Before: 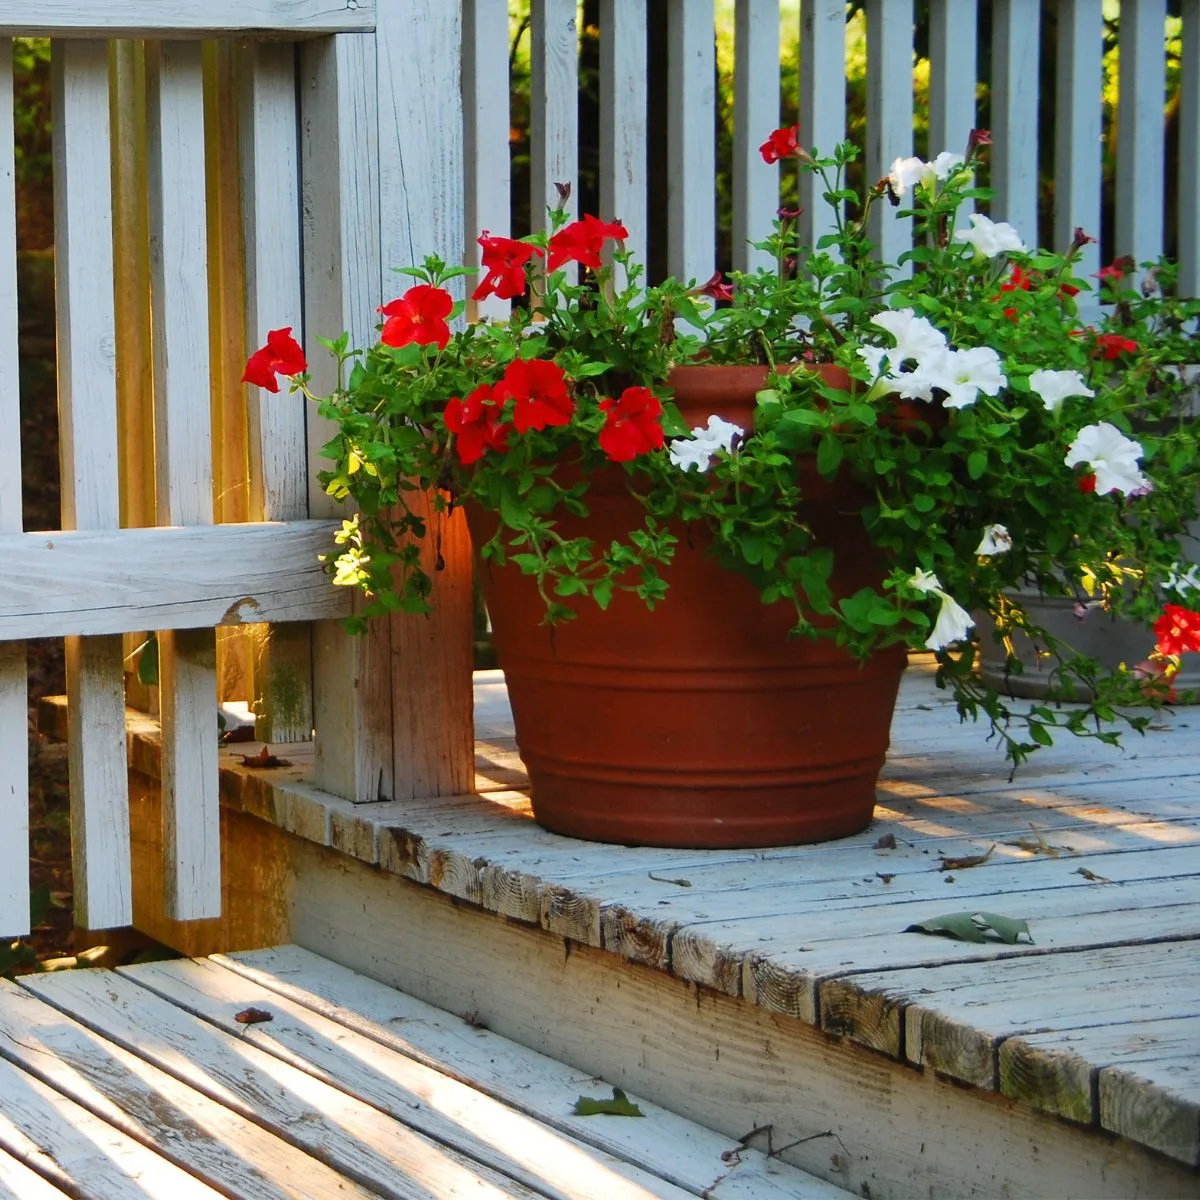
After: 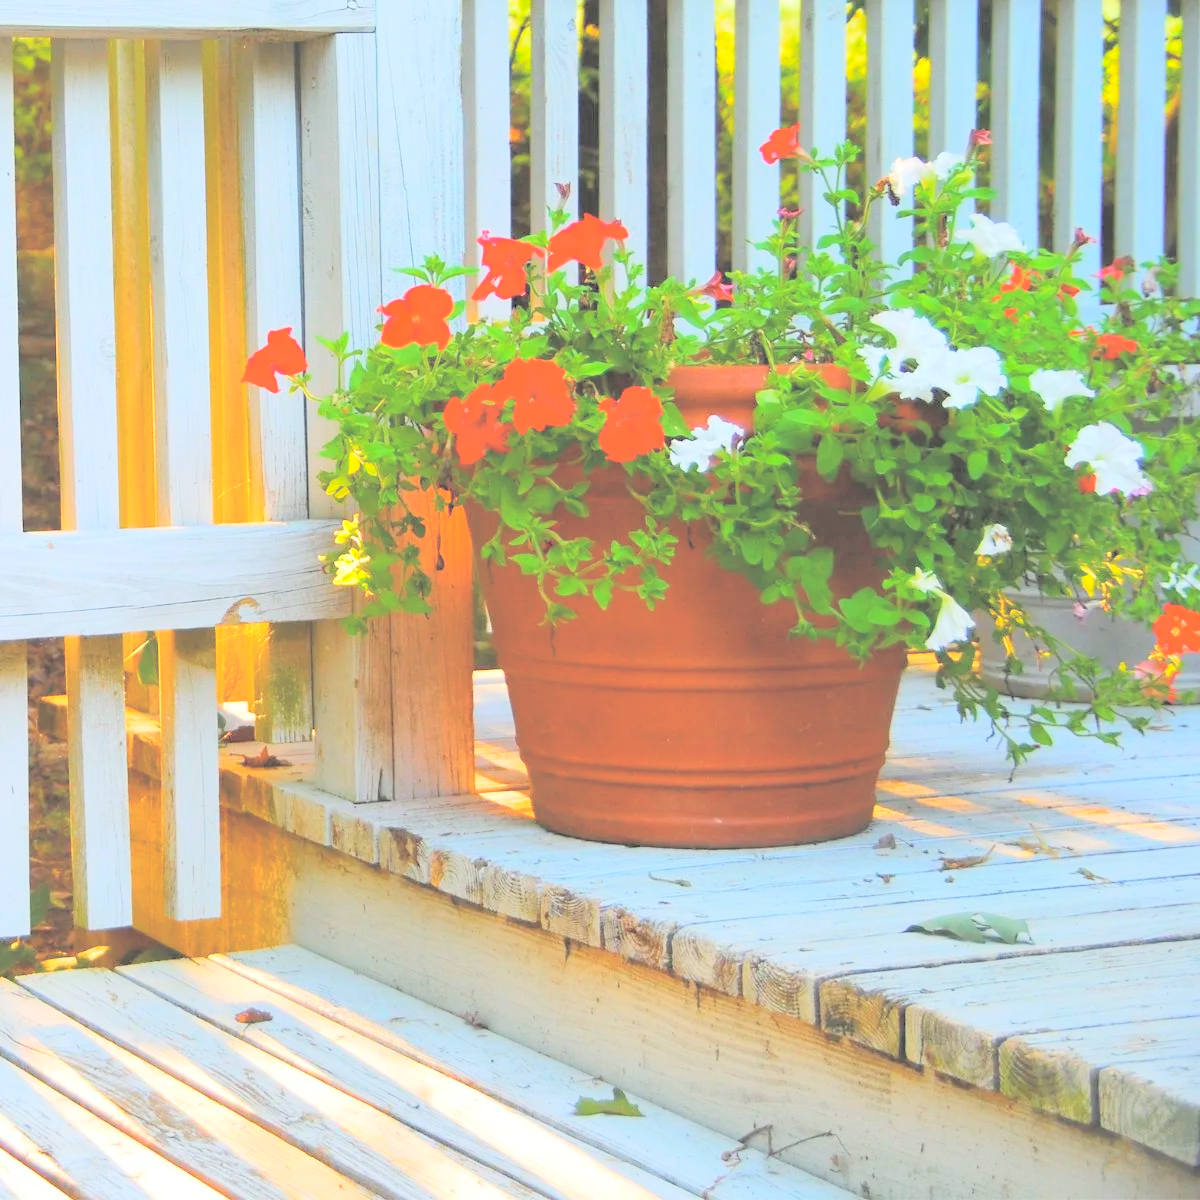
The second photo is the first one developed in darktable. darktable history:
color balance rgb: perceptual saturation grading › global saturation 25.774%, perceptual brilliance grading › mid-tones 9.584%, perceptual brilliance grading › shadows 14.322%
contrast brightness saturation: brightness 0.981
